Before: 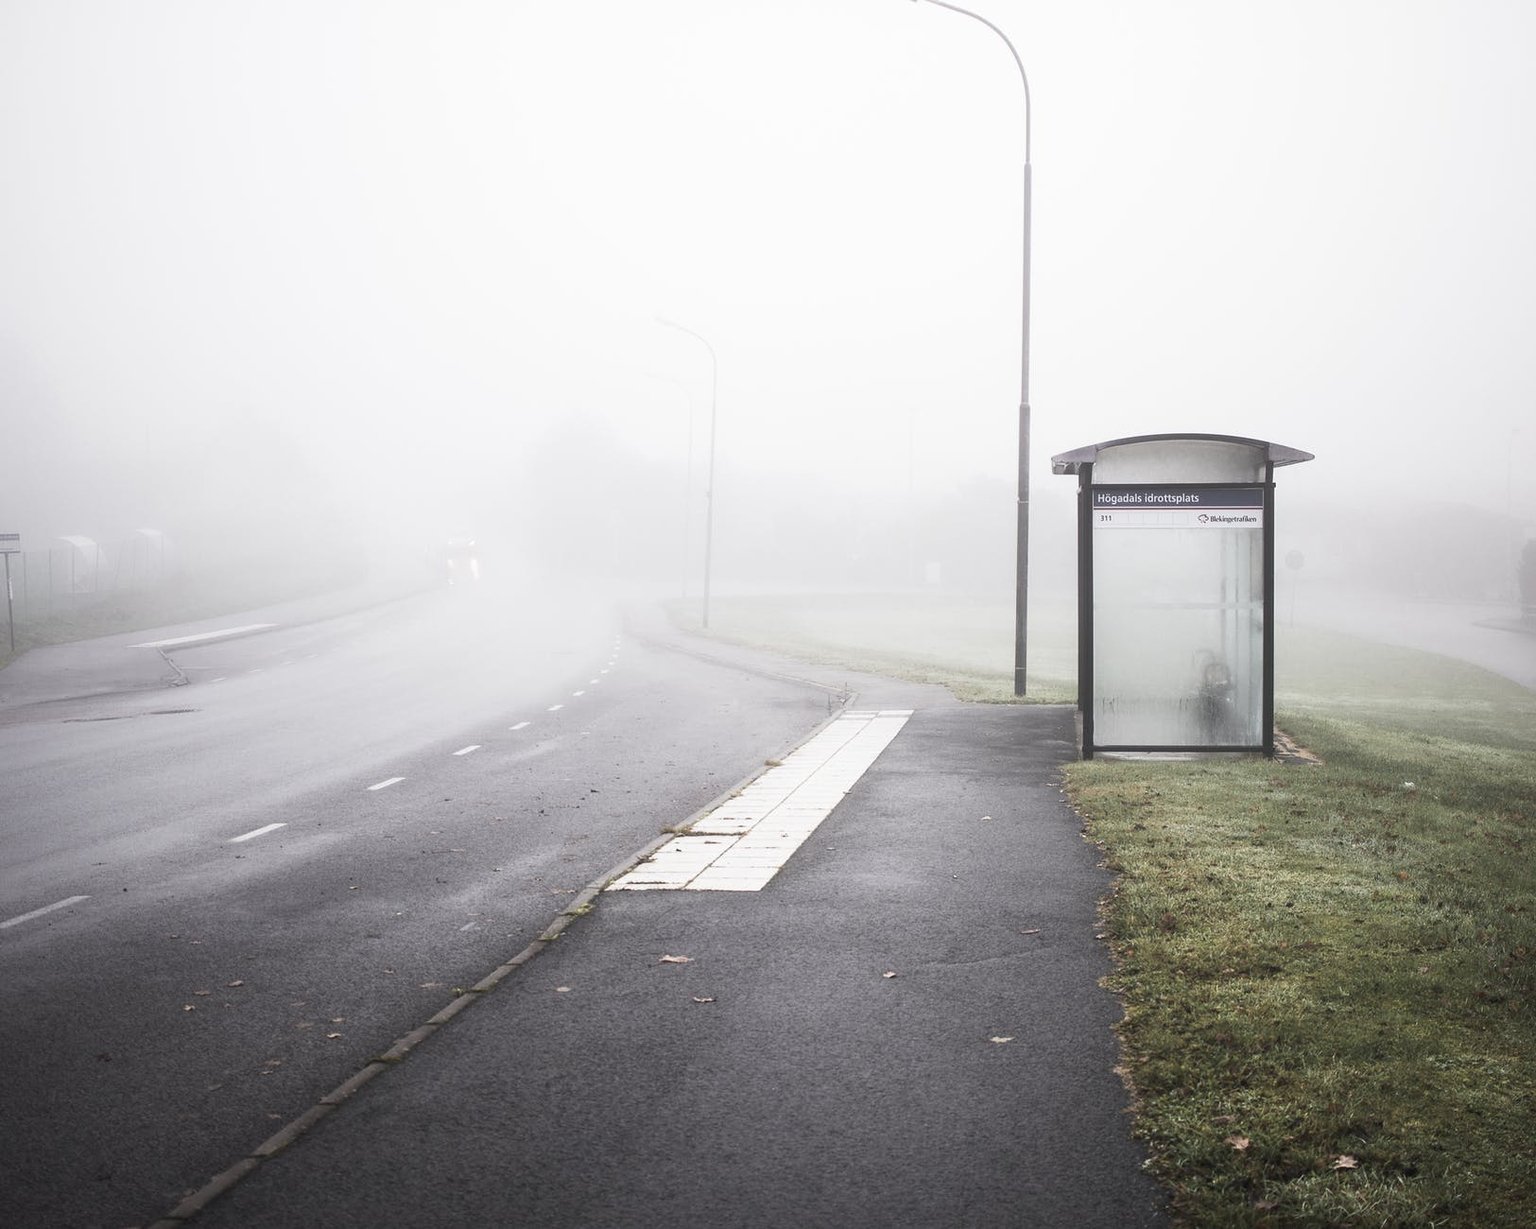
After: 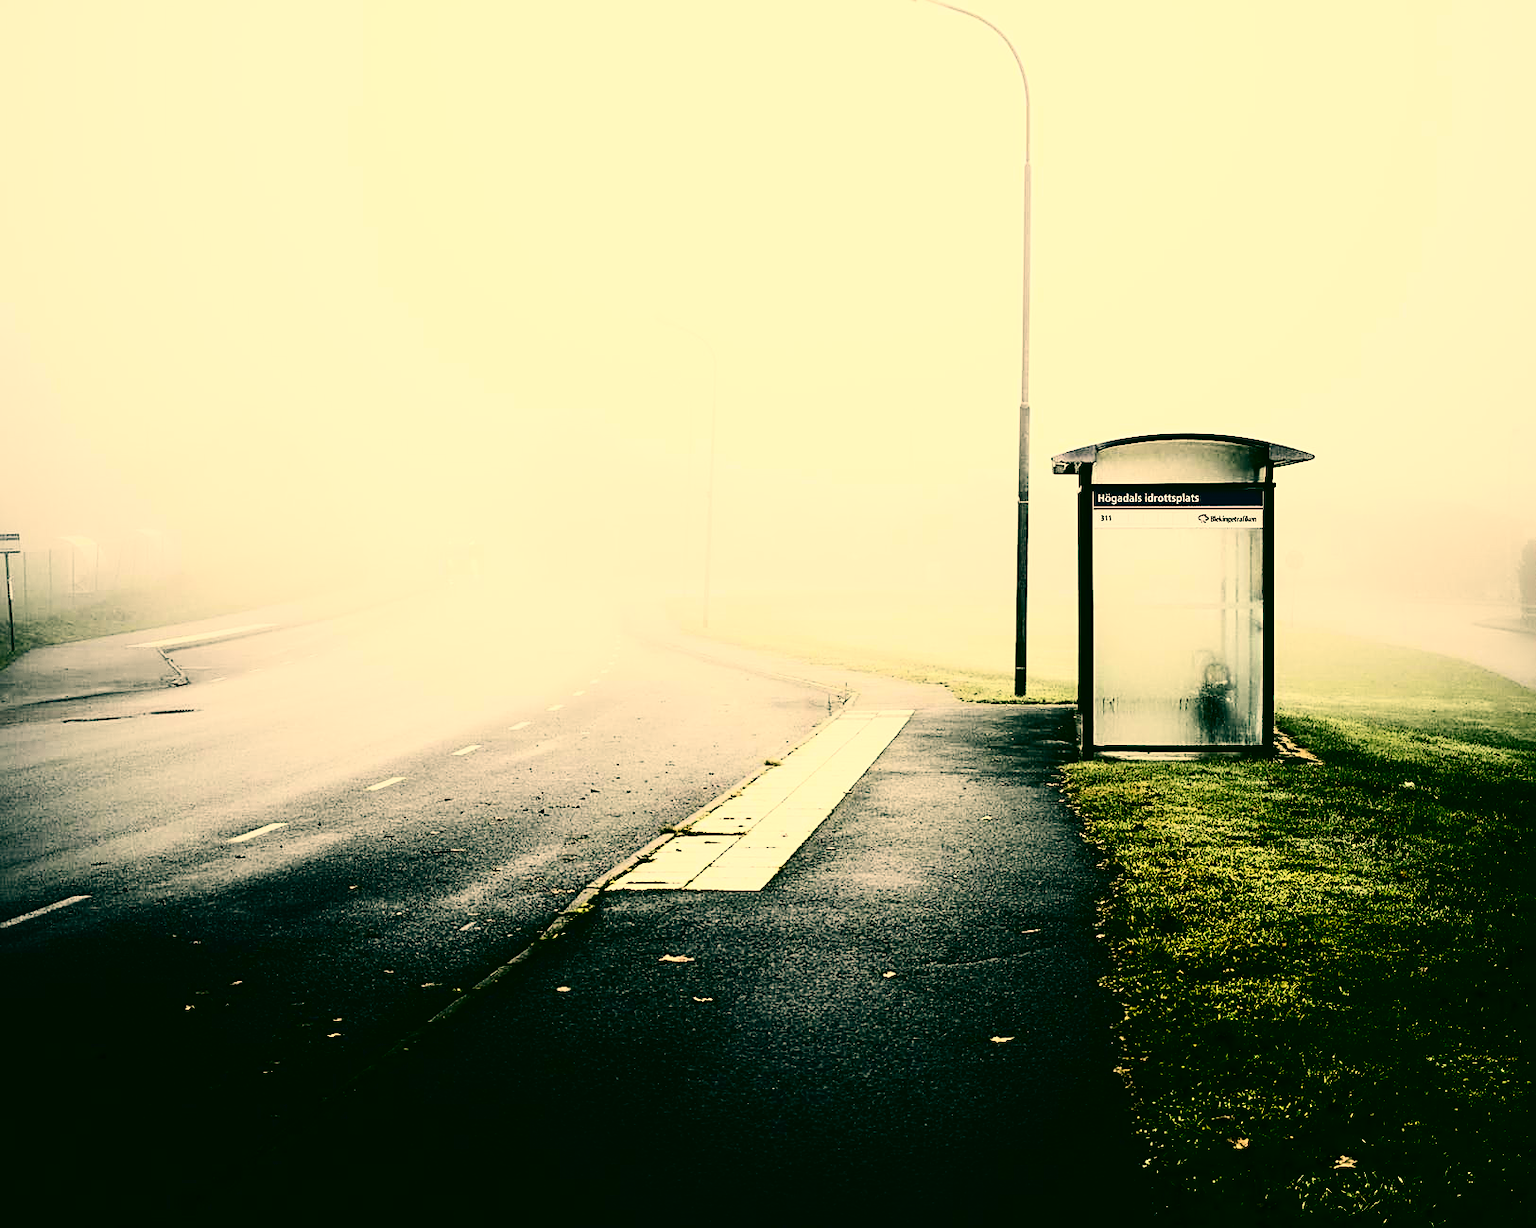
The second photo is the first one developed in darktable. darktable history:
contrast brightness saturation: contrast 0.768, brightness -0.995, saturation 0.982
color correction: highlights a* 5.71, highlights b* 32.97, shadows a* -26.07, shadows b* 3.72
sharpen: radius 2.772
